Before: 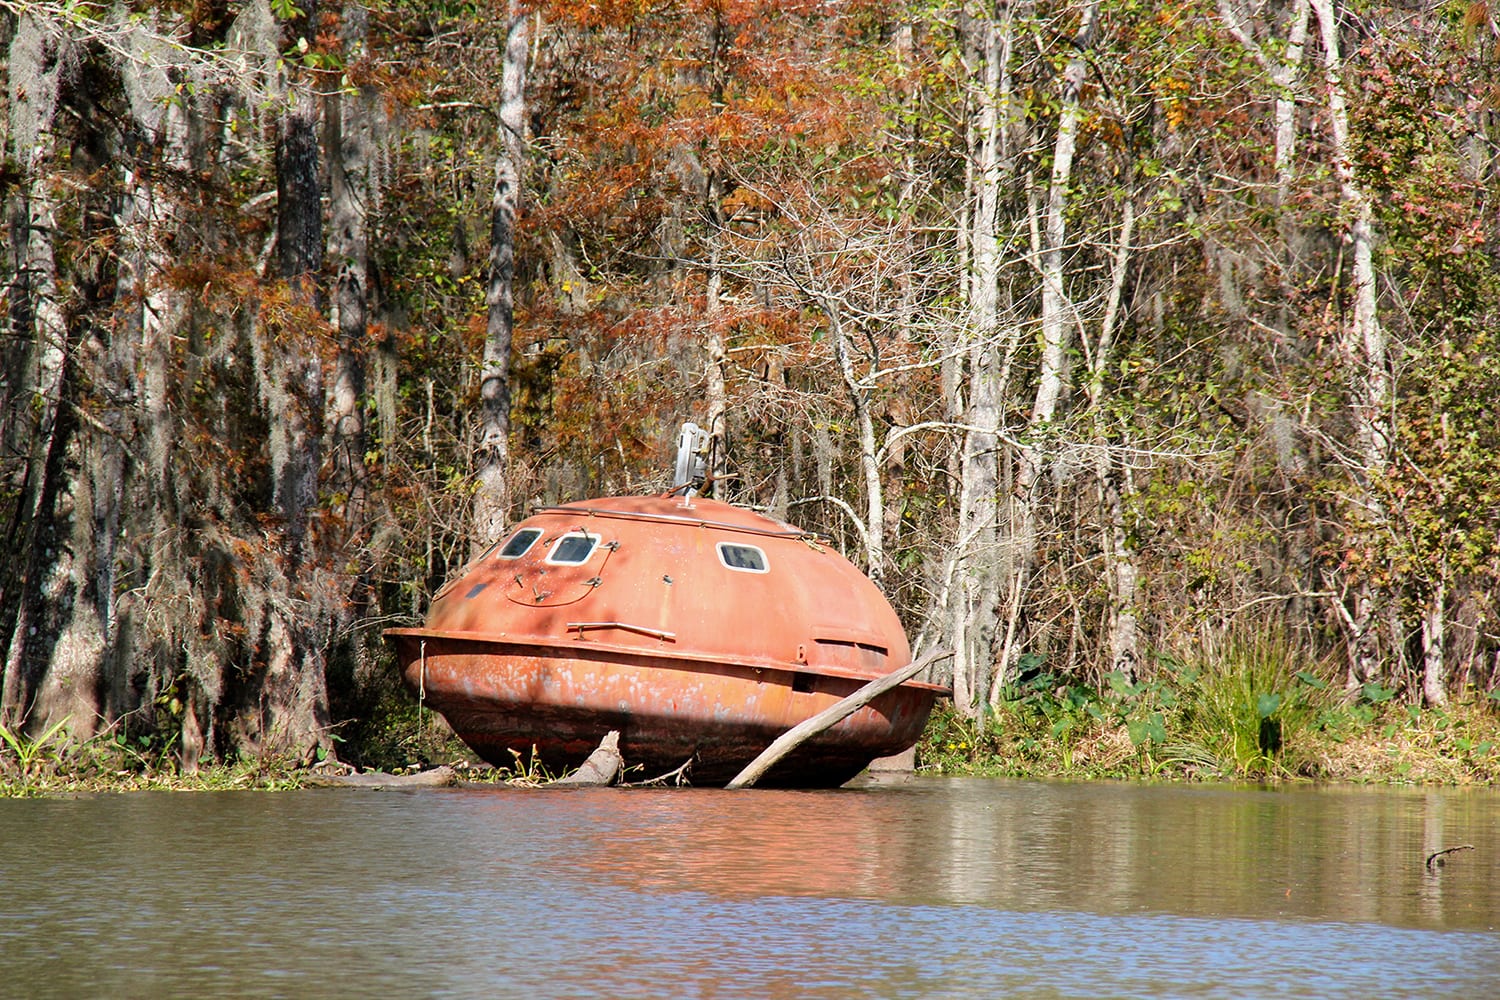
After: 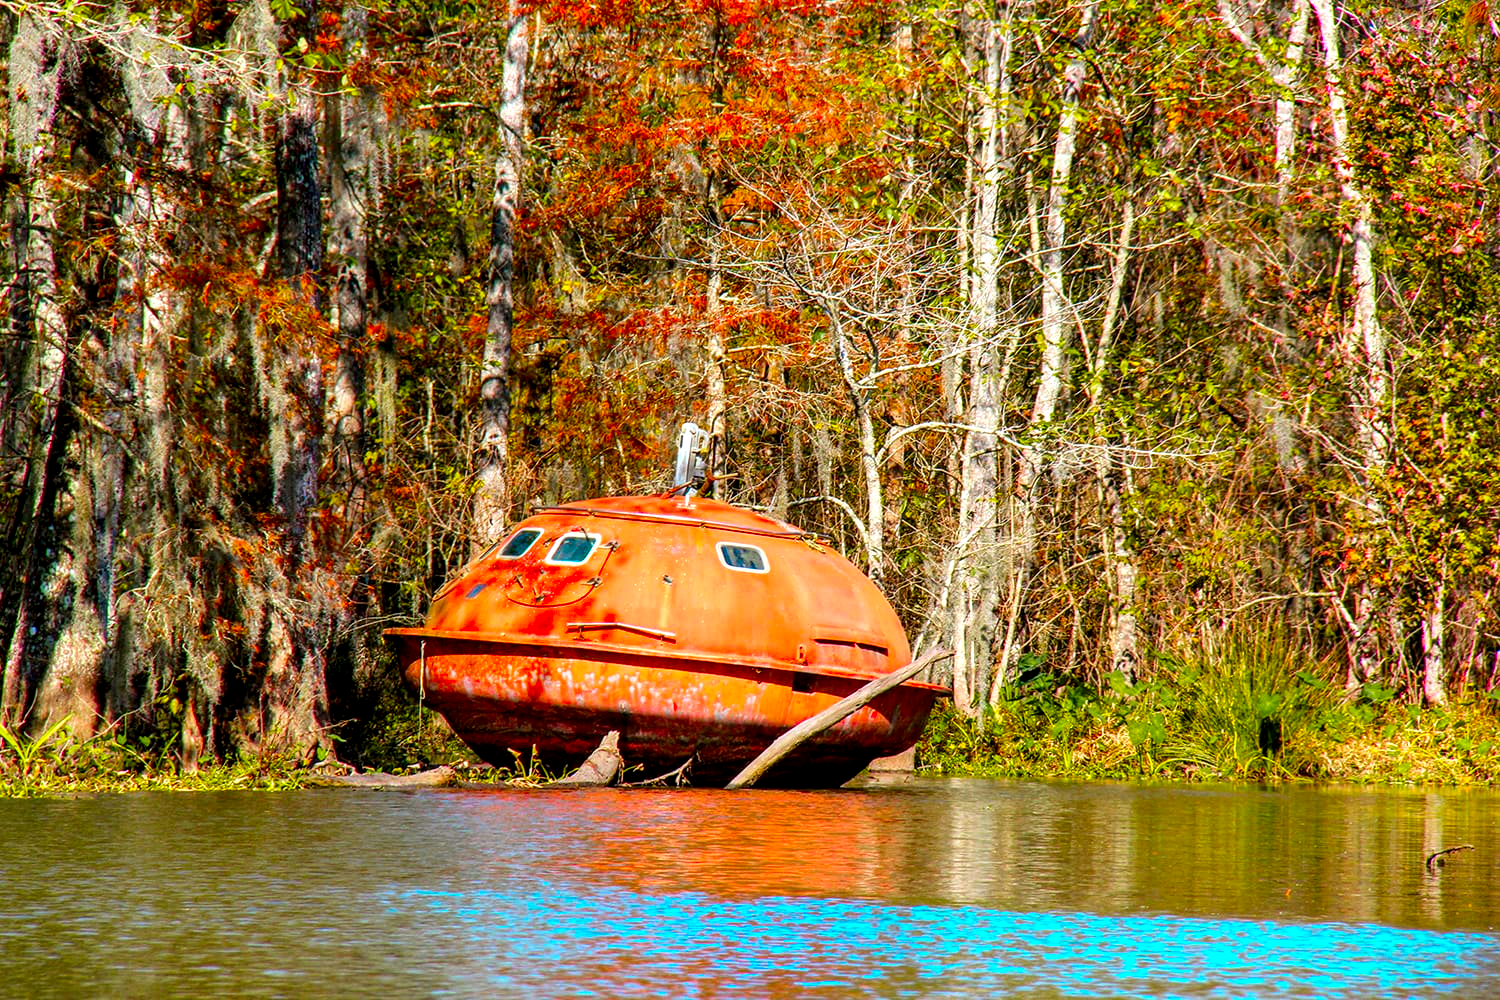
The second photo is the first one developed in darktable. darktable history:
local contrast: detail 150%
color zones: curves: ch0 [(0.254, 0.492) (0.724, 0.62)]; ch1 [(0.25, 0.528) (0.719, 0.796)]; ch2 [(0, 0.472) (0.25, 0.5) (0.73, 0.184)]
color balance: mode lift, gamma, gain (sRGB)
color correction: saturation 2.15
